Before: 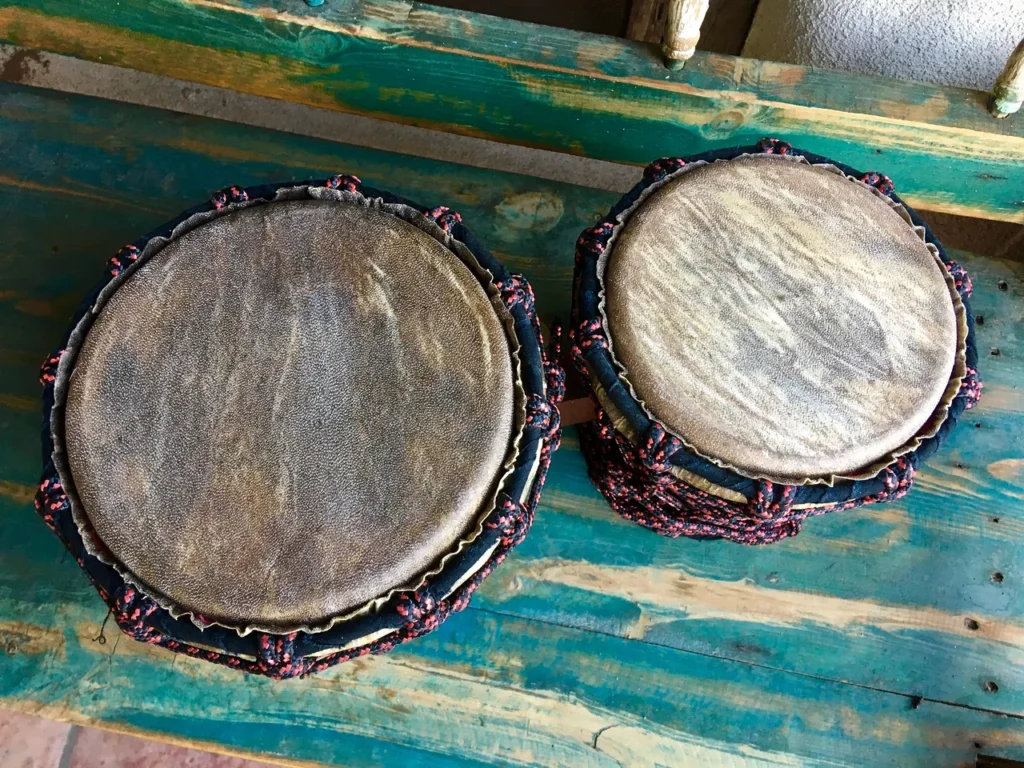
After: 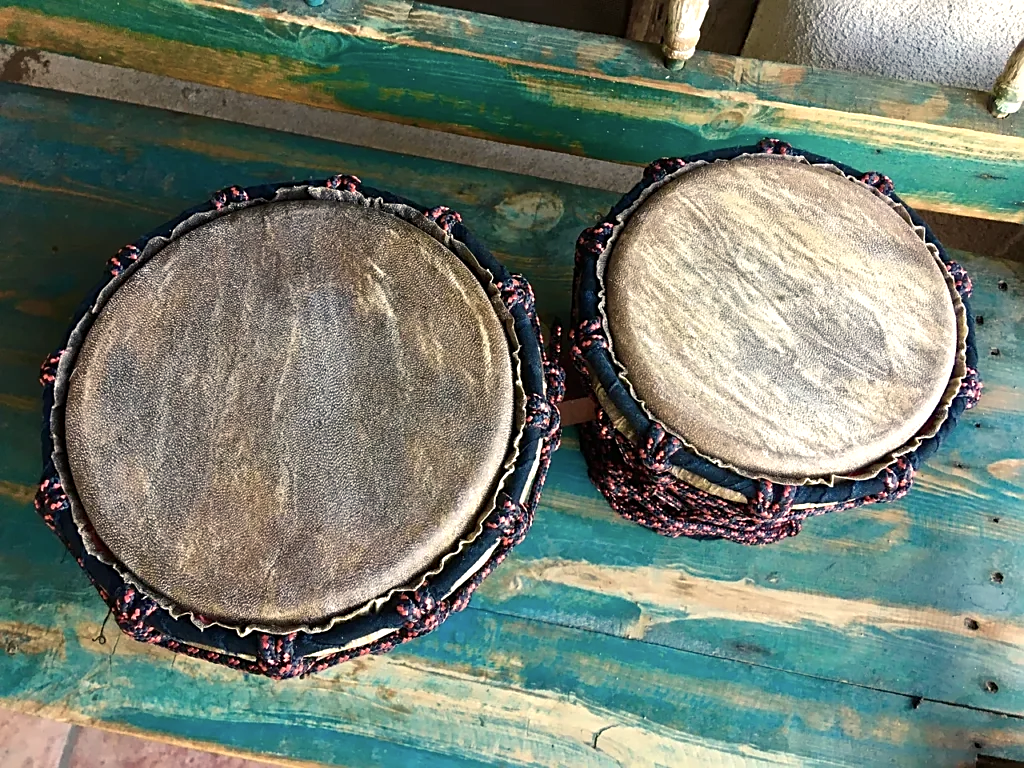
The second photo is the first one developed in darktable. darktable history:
sharpen: on, module defaults
color balance rgb: highlights gain › chroma 3.044%, highlights gain › hue 75.81°, perceptual saturation grading › global saturation -12.004%
exposure: exposure 0.254 EV, compensate highlight preservation false
